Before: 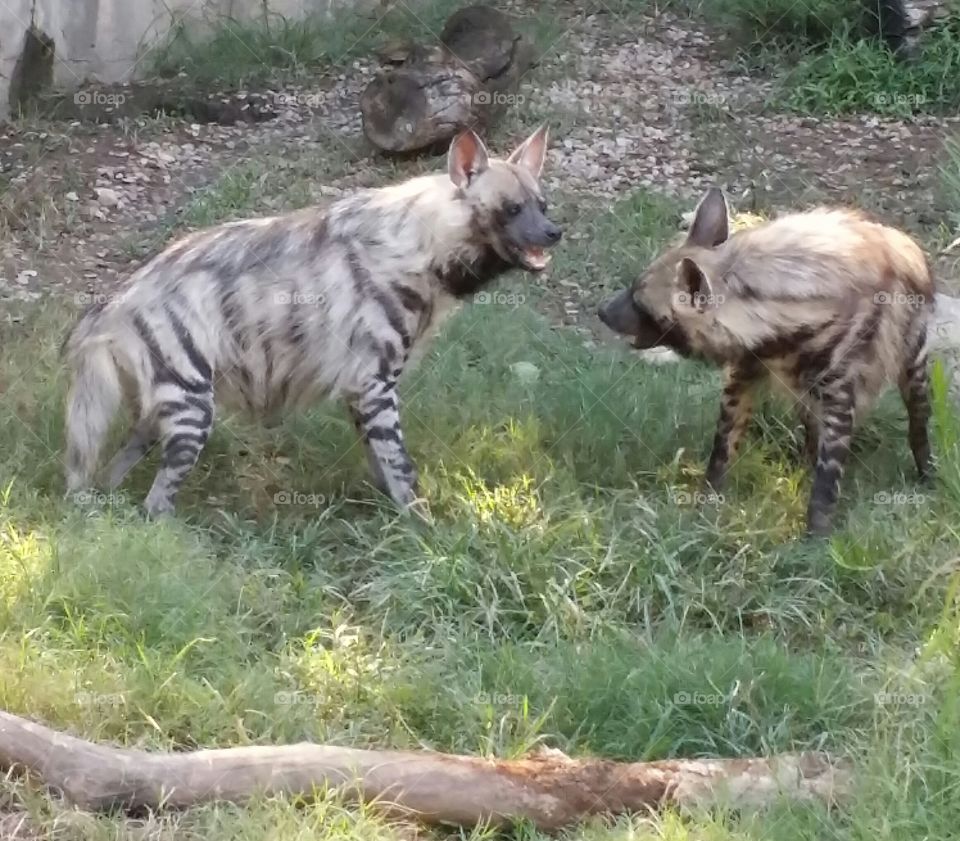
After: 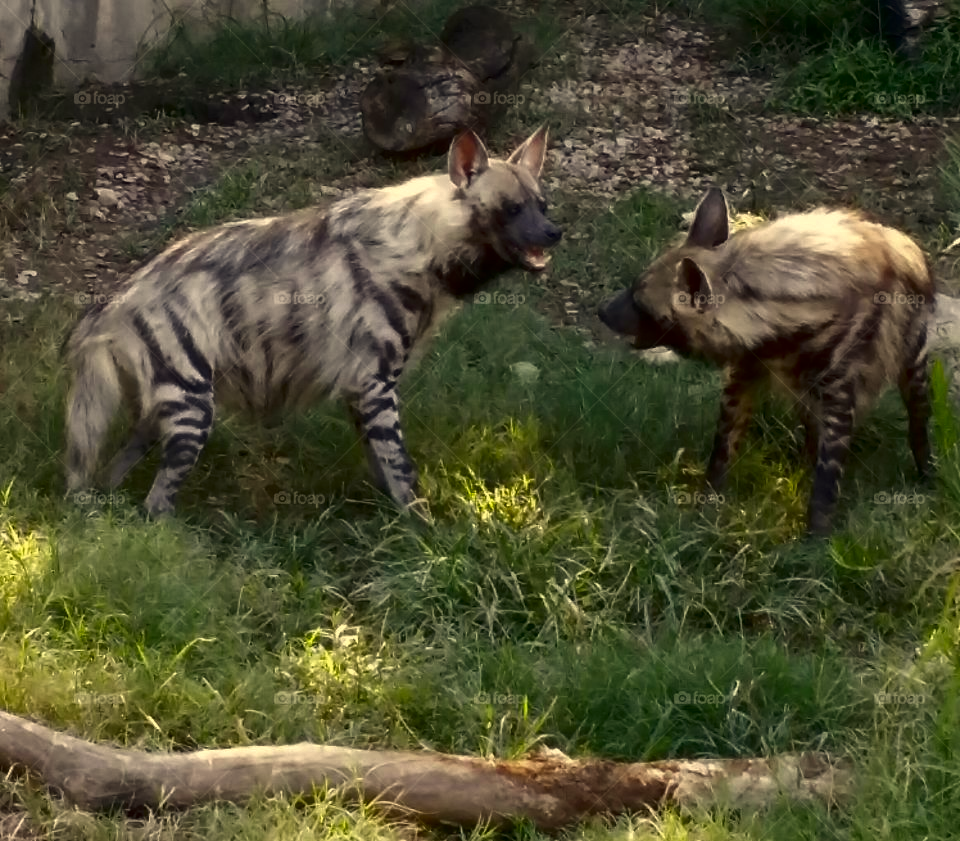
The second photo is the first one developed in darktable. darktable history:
contrast brightness saturation: brightness -0.501
color correction: highlights a* 2.46, highlights b* 22.59
